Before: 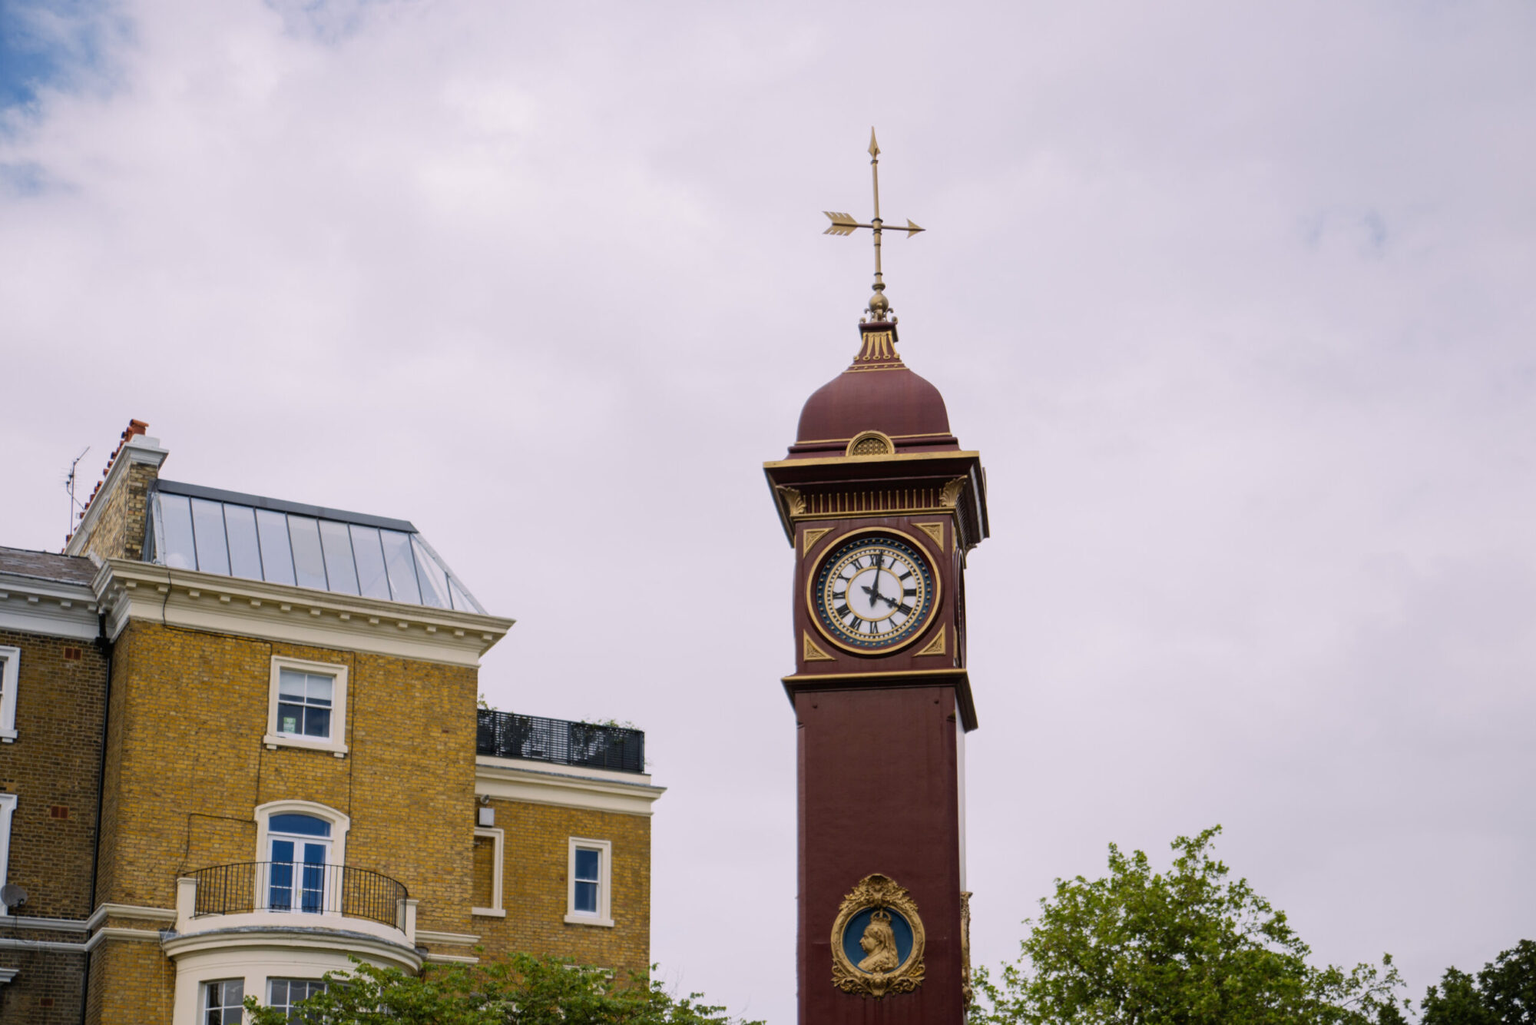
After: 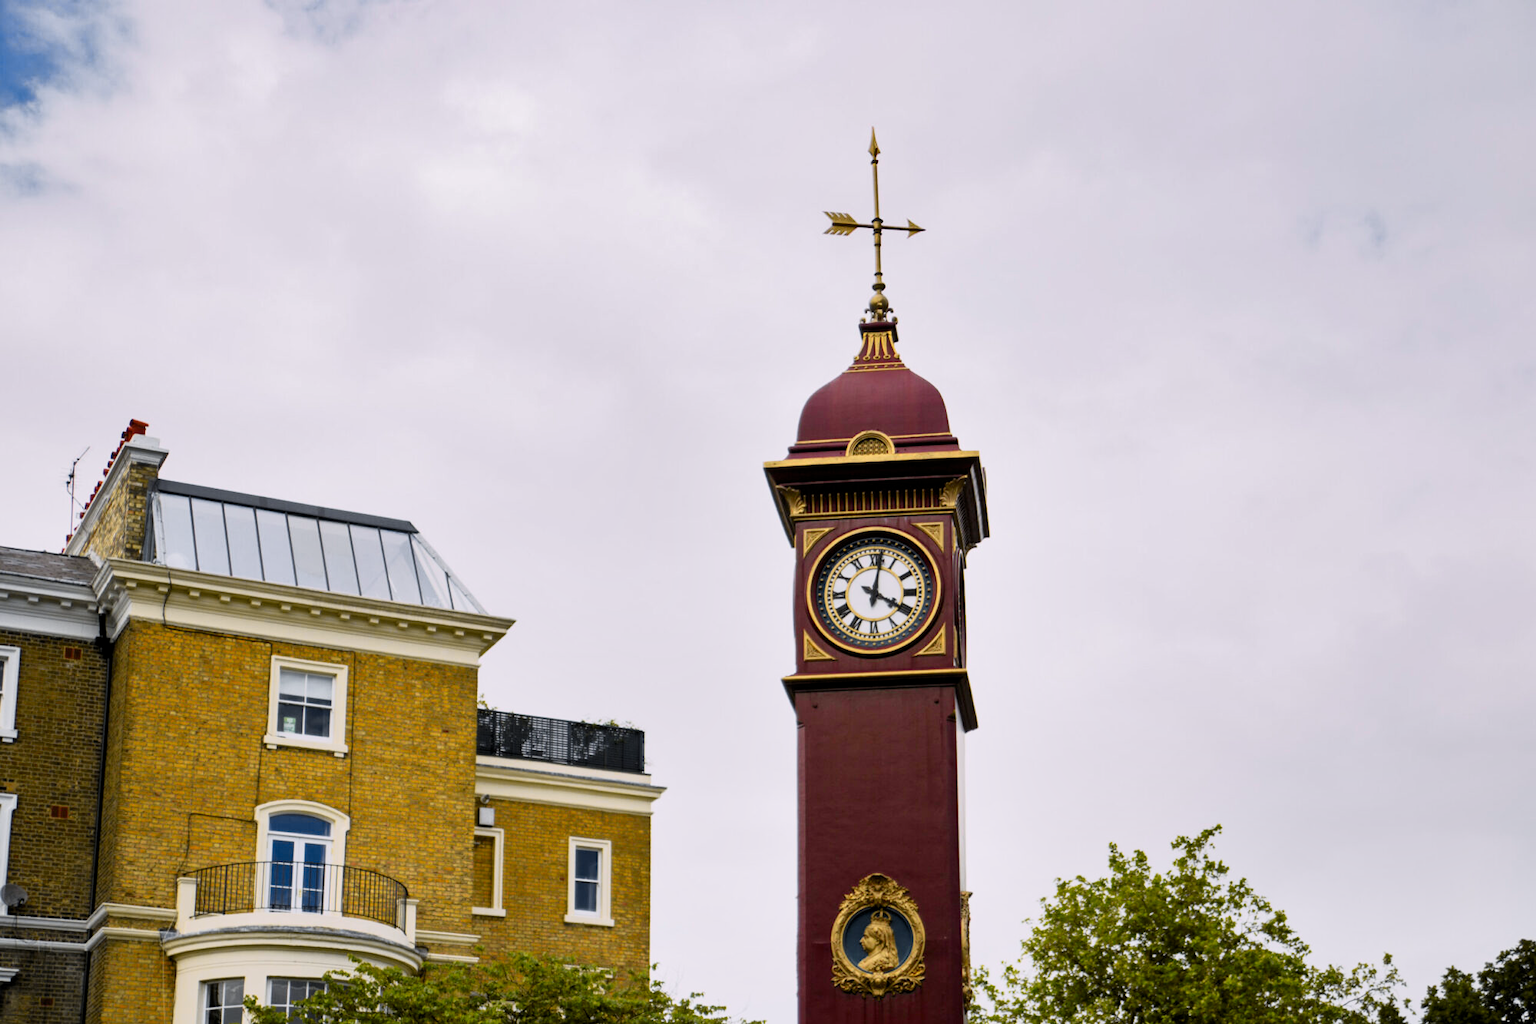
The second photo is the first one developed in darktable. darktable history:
tone curve: curves: ch0 [(0, 0.006) (0.037, 0.022) (0.123, 0.105) (0.19, 0.173) (0.277, 0.279) (0.474, 0.517) (0.597, 0.662) (0.687, 0.774) (0.855, 0.891) (1, 0.982)]; ch1 [(0, 0) (0.243, 0.245) (0.422, 0.415) (0.493, 0.495) (0.508, 0.503) (0.544, 0.552) (0.557, 0.582) (0.626, 0.672) (0.694, 0.732) (1, 1)]; ch2 [(0, 0) (0.249, 0.216) (0.356, 0.329) (0.424, 0.442) (0.476, 0.483) (0.498, 0.5) (0.517, 0.519) (0.532, 0.539) (0.562, 0.596) (0.614, 0.662) (0.706, 0.757) (0.808, 0.809) (0.991, 0.968)], color space Lab, independent channels, preserve colors none
shadows and highlights: low approximation 0.01, soften with gaussian
levels: levels [0.016, 0.492, 0.969]
